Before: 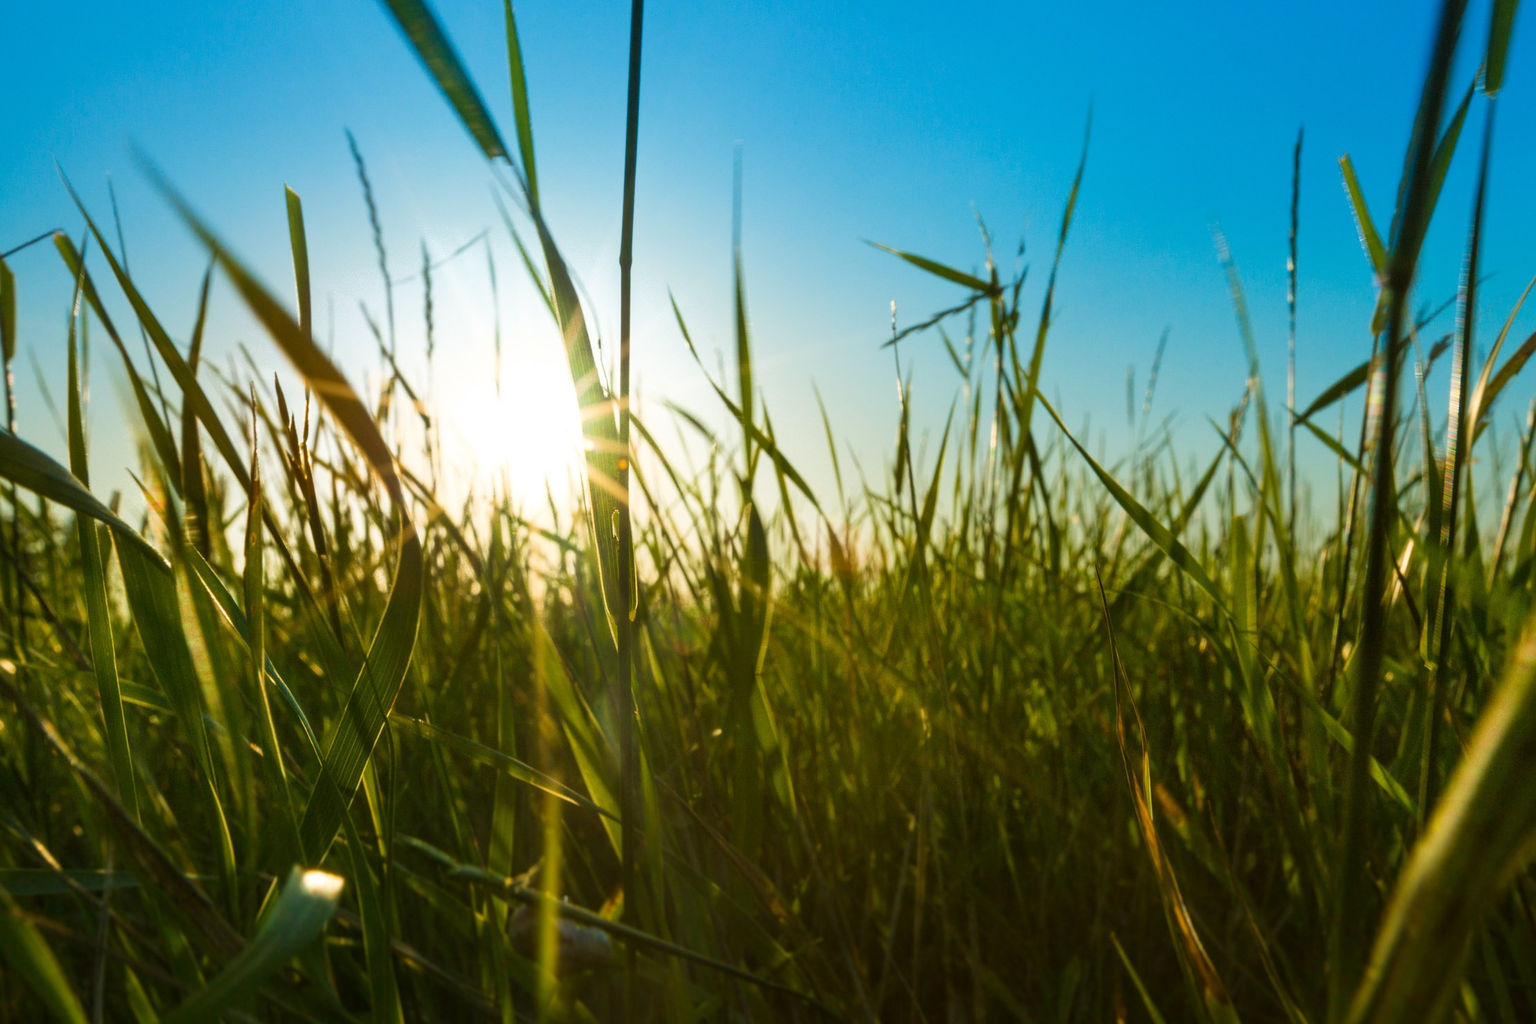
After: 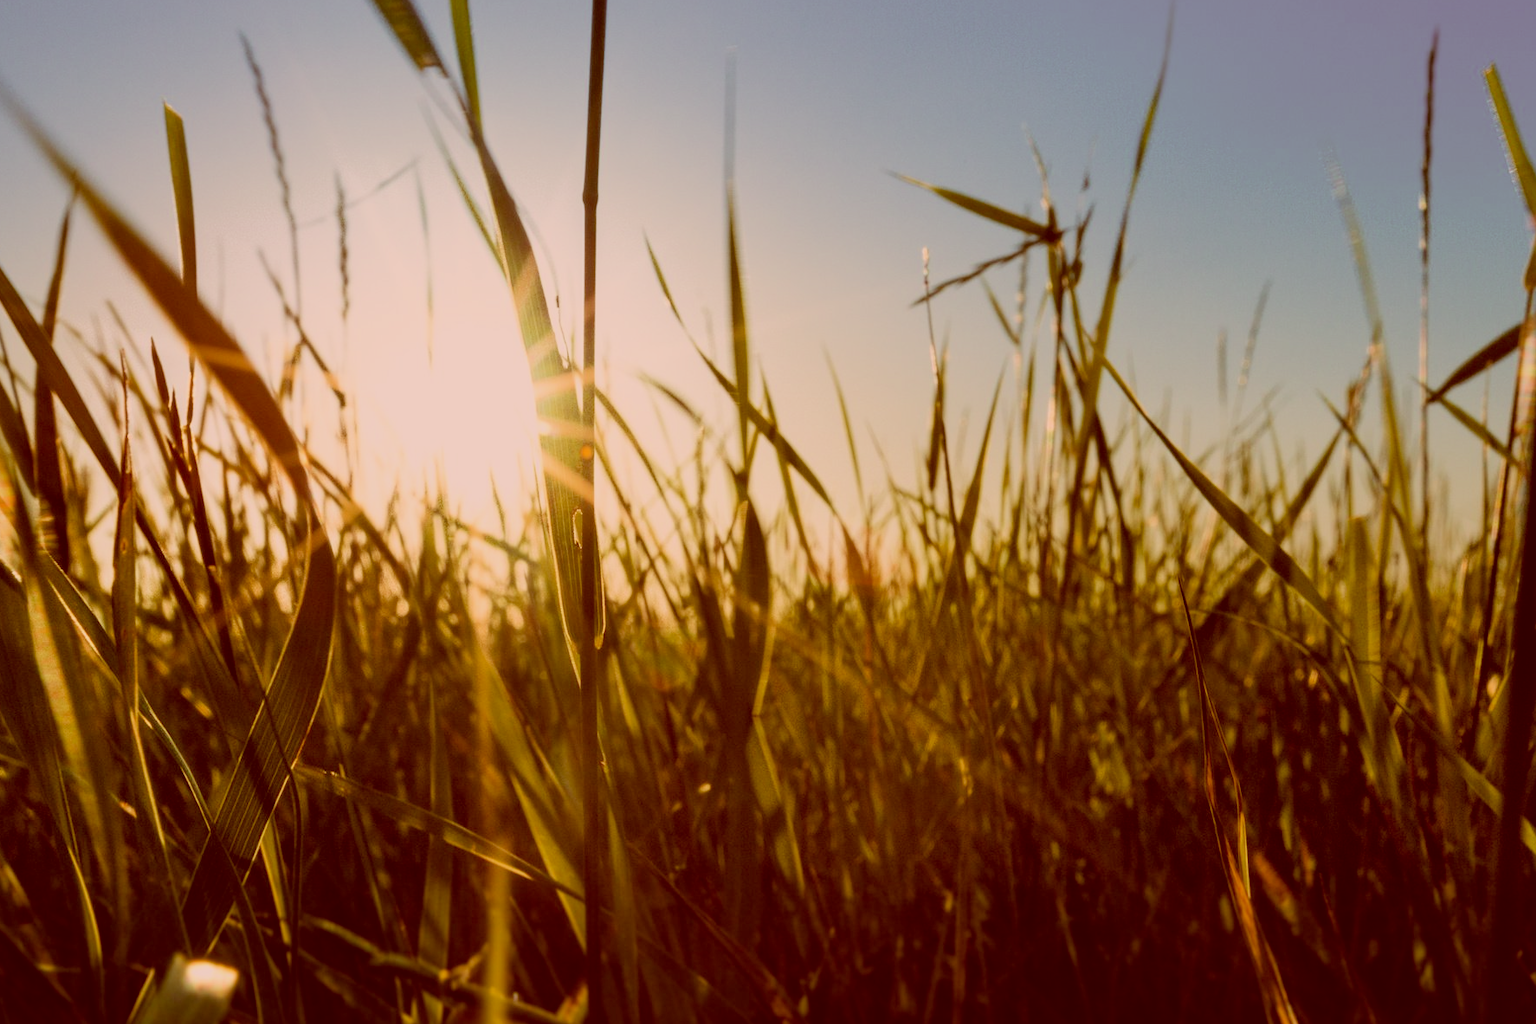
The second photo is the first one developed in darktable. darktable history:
color correction: highlights a* 9.03, highlights b* 8.71, shadows a* 40, shadows b* 40, saturation 0.8
crop and rotate: left 10.071%, top 10.071%, right 10.02%, bottom 10.02%
filmic rgb: black relative exposure -7.65 EV, white relative exposure 4.56 EV, hardness 3.61, color science v6 (2022)
